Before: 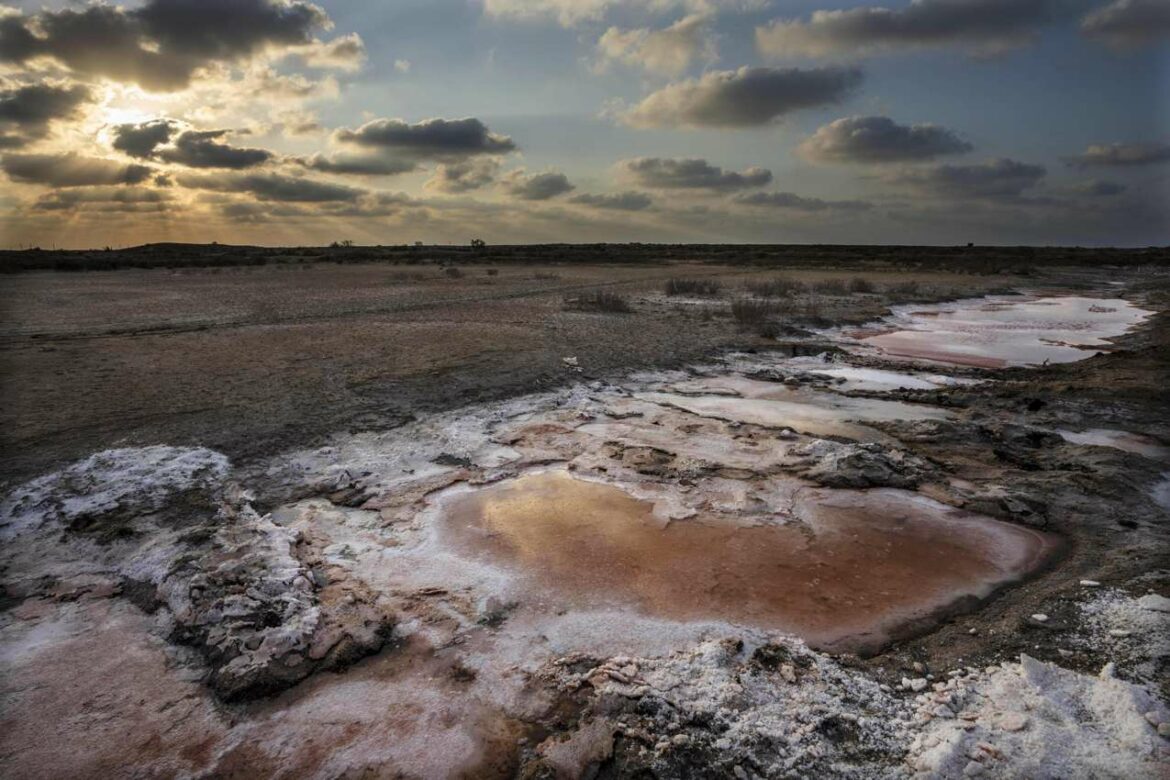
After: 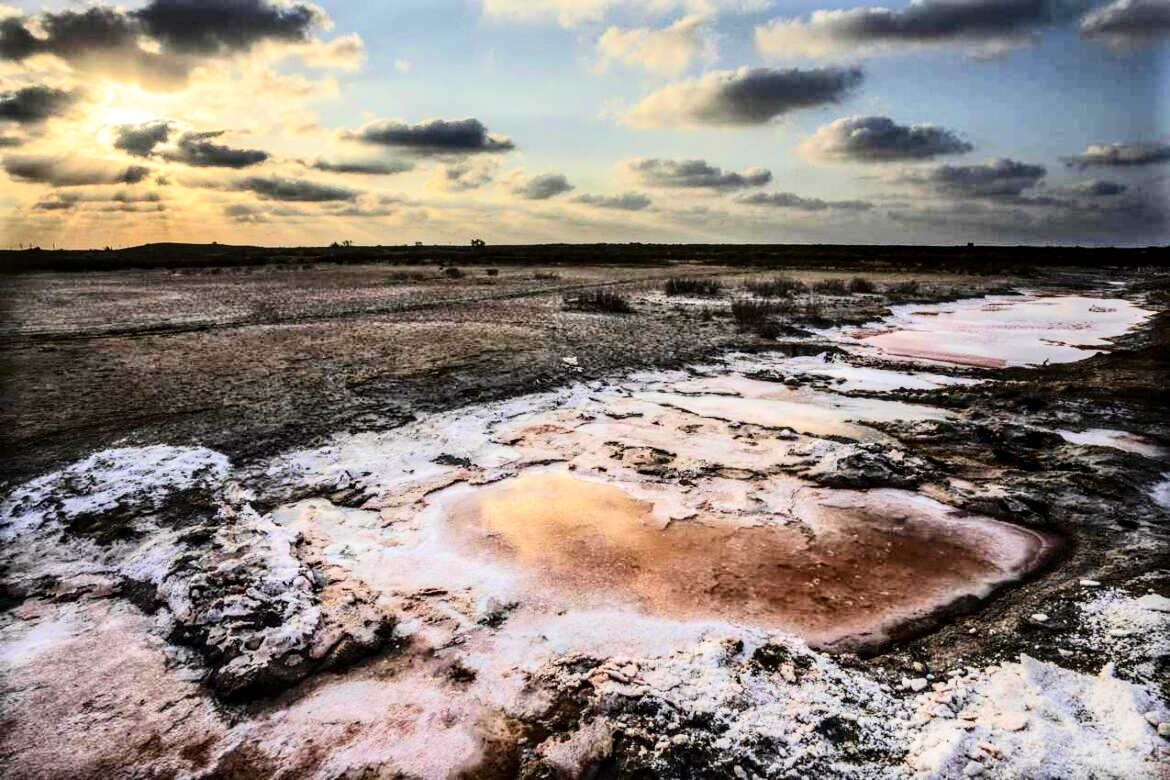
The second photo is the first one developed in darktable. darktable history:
local contrast: detail 130%
contrast brightness saturation: contrast 0.309, brightness -0.068, saturation 0.175
shadows and highlights: shadows 21, highlights -37, soften with gaussian
tone equalizer: -7 EV 0.149 EV, -6 EV 0.606 EV, -5 EV 1.17 EV, -4 EV 1.34 EV, -3 EV 1.16 EV, -2 EV 0.6 EV, -1 EV 0.161 EV, edges refinement/feathering 500, mask exposure compensation -1.57 EV, preserve details no
